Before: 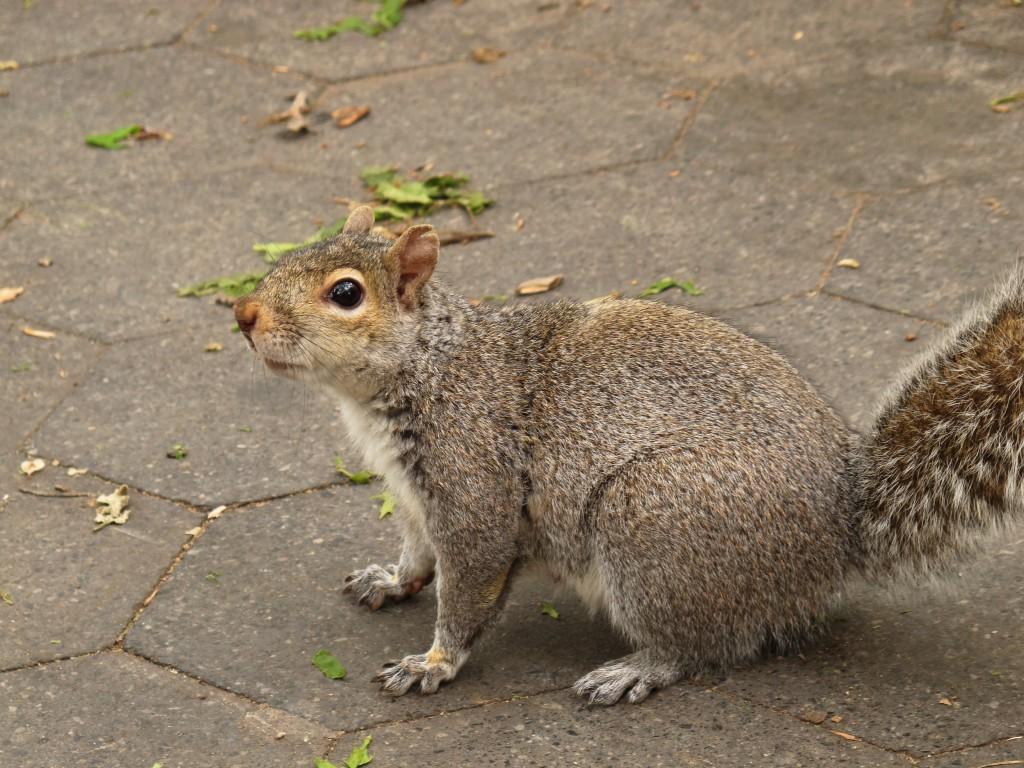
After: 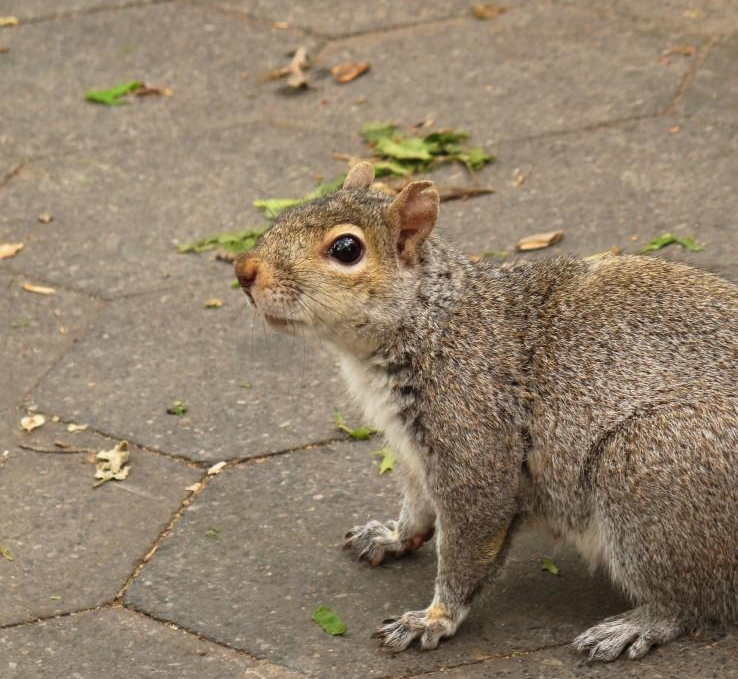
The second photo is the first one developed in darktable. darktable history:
crop: top 5.805%, right 27.893%, bottom 5.744%
